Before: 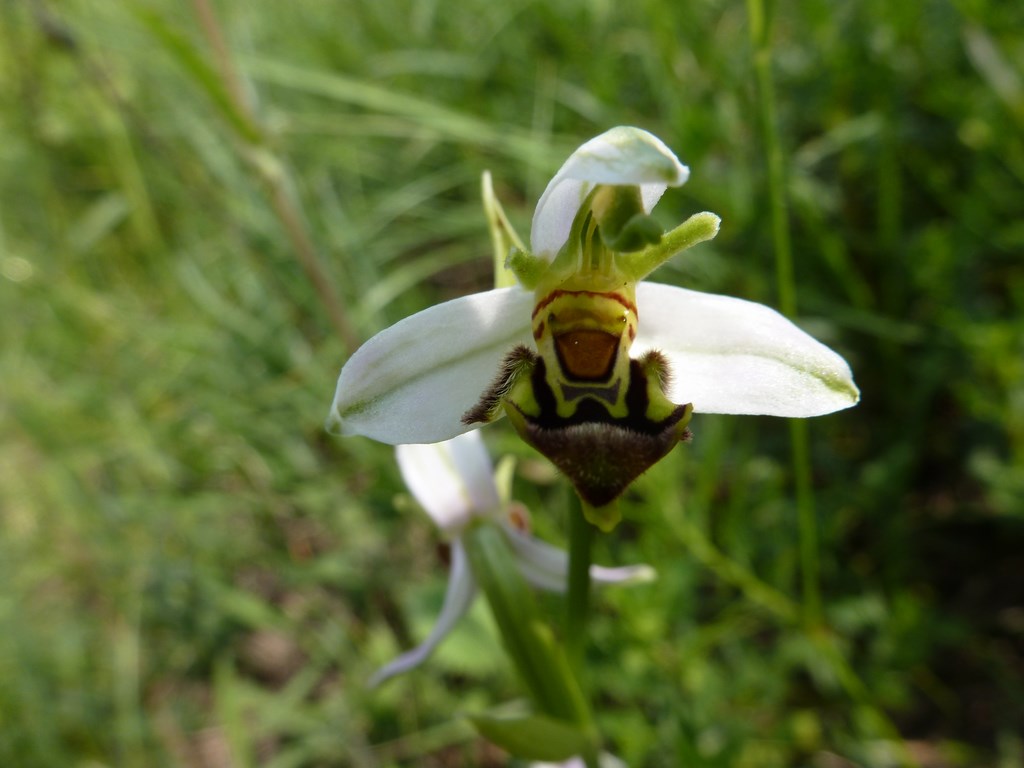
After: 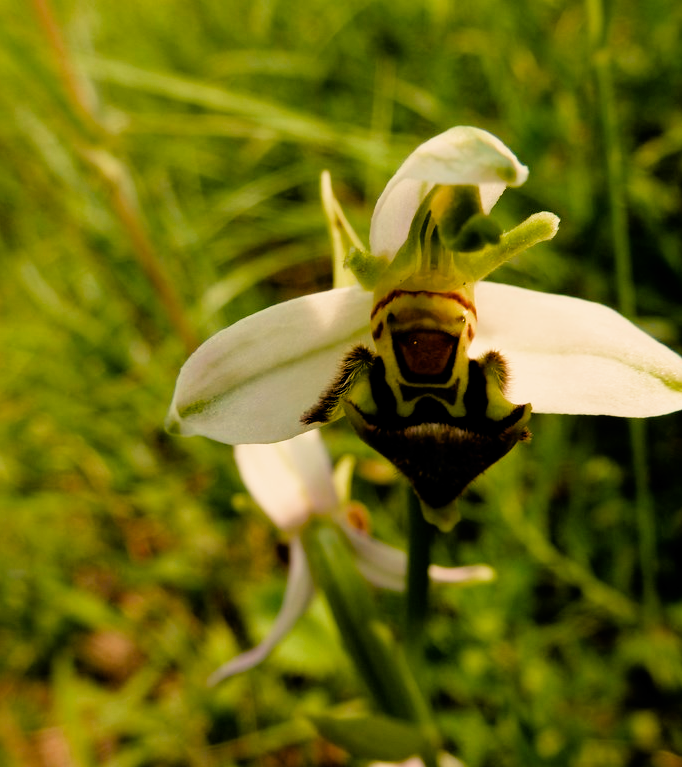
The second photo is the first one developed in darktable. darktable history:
crop and rotate: left 15.754%, right 17.579%
white balance: red 1.138, green 0.996, blue 0.812
filmic rgb: black relative exposure -7.92 EV, white relative exposure 4.13 EV, threshold 3 EV, hardness 4.02, latitude 51.22%, contrast 1.013, shadows ↔ highlights balance 5.35%, color science v5 (2021), contrast in shadows safe, contrast in highlights safe, enable highlight reconstruction true
color balance rgb: shadows lift › luminance -21.66%, shadows lift › chroma 6.57%, shadows lift › hue 270°, power › chroma 0.68%, power › hue 60°, highlights gain › luminance 6.08%, highlights gain › chroma 1.33%, highlights gain › hue 90°, global offset › luminance -0.87%, perceptual saturation grading › global saturation 26.86%, perceptual saturation grading › highlights -28.39%, perceptual saturation grading › mid-tones 15.22%, perceptual saturation grading › shadows 33.98%, perceptual brilliance grading › highlights 10%, perceptual brilliance grading › mid-tones 5%
